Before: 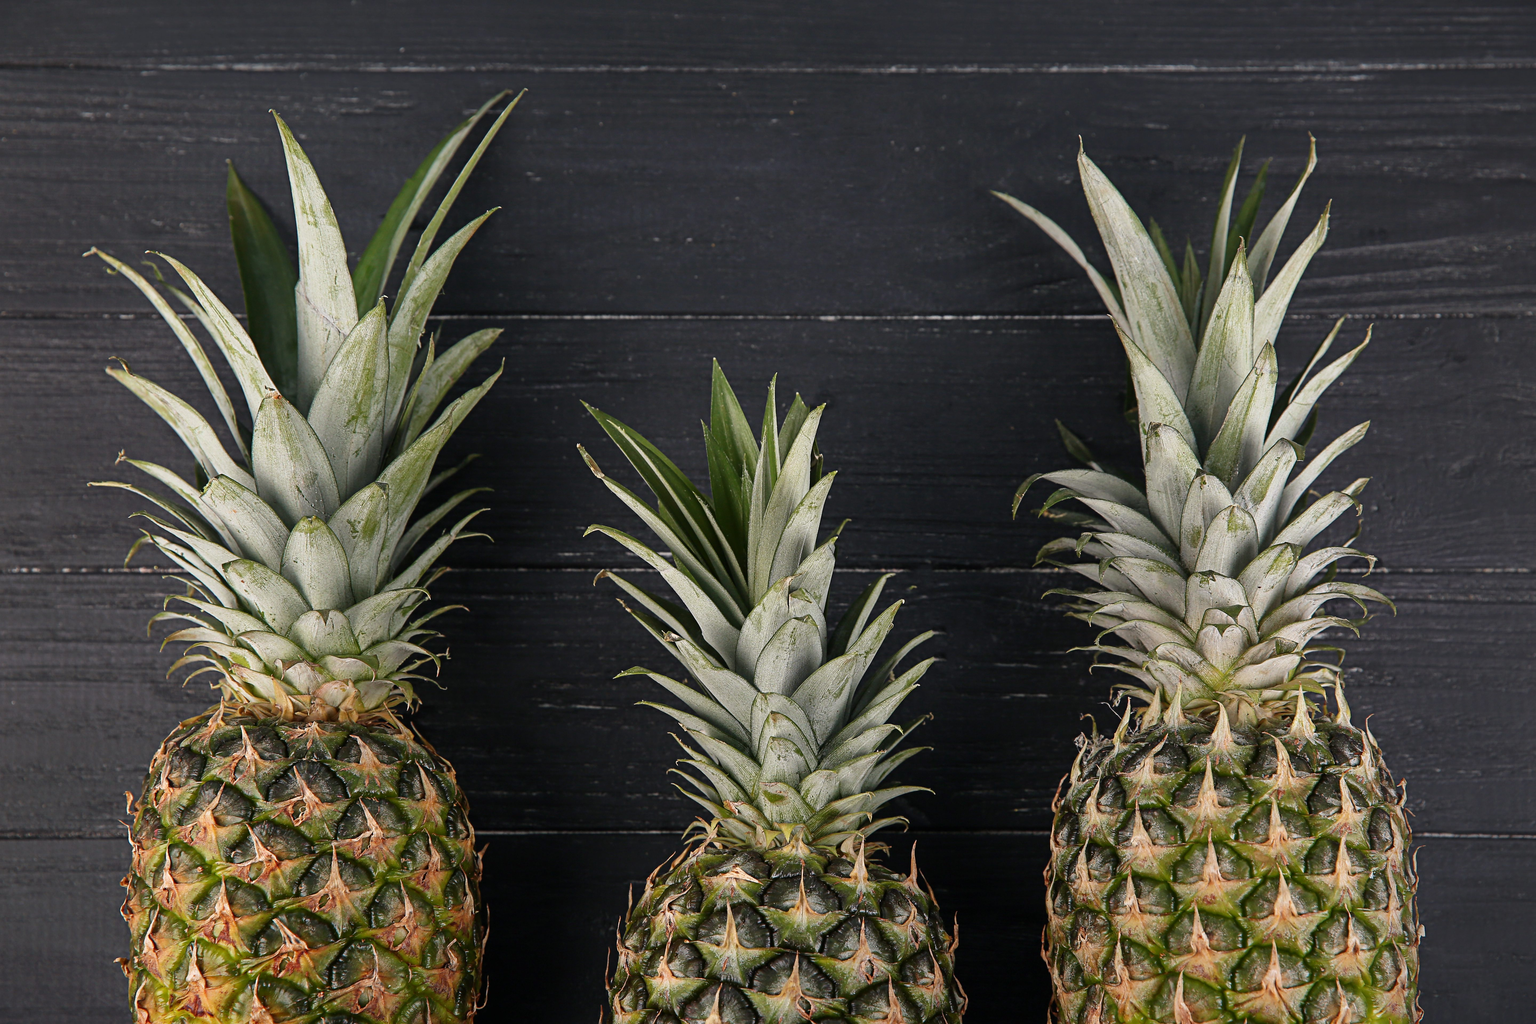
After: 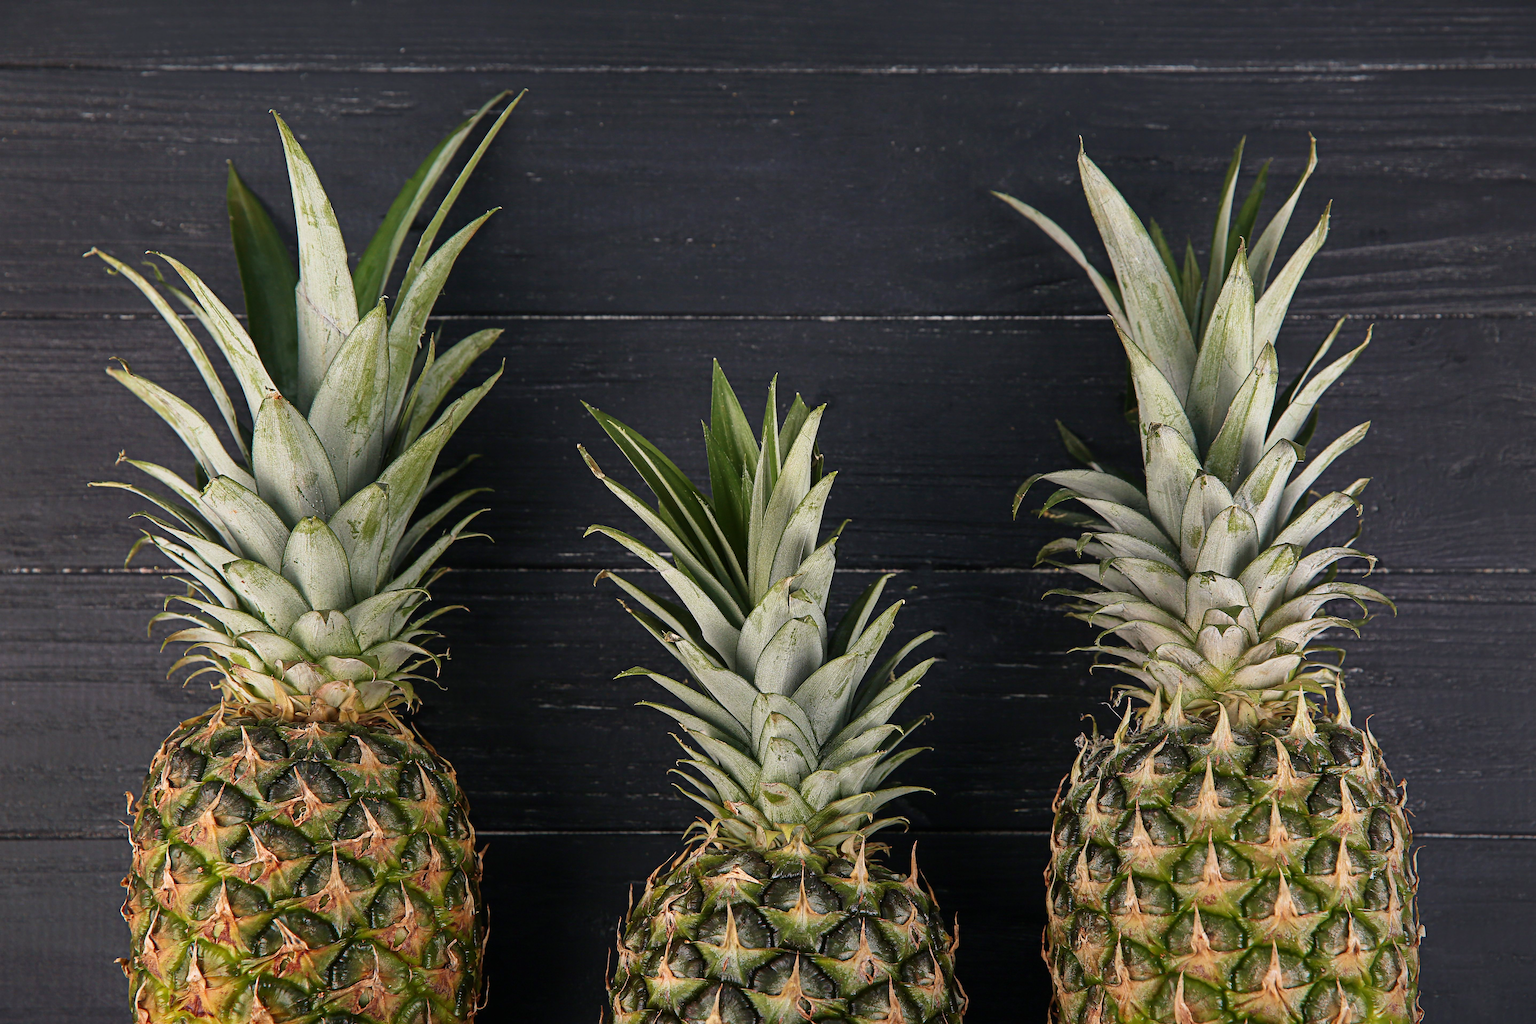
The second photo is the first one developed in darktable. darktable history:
base curve: curves: ch0 [(0, 0) (0.989, 0.992)], preserve colors none
velvia: on, module defaults
